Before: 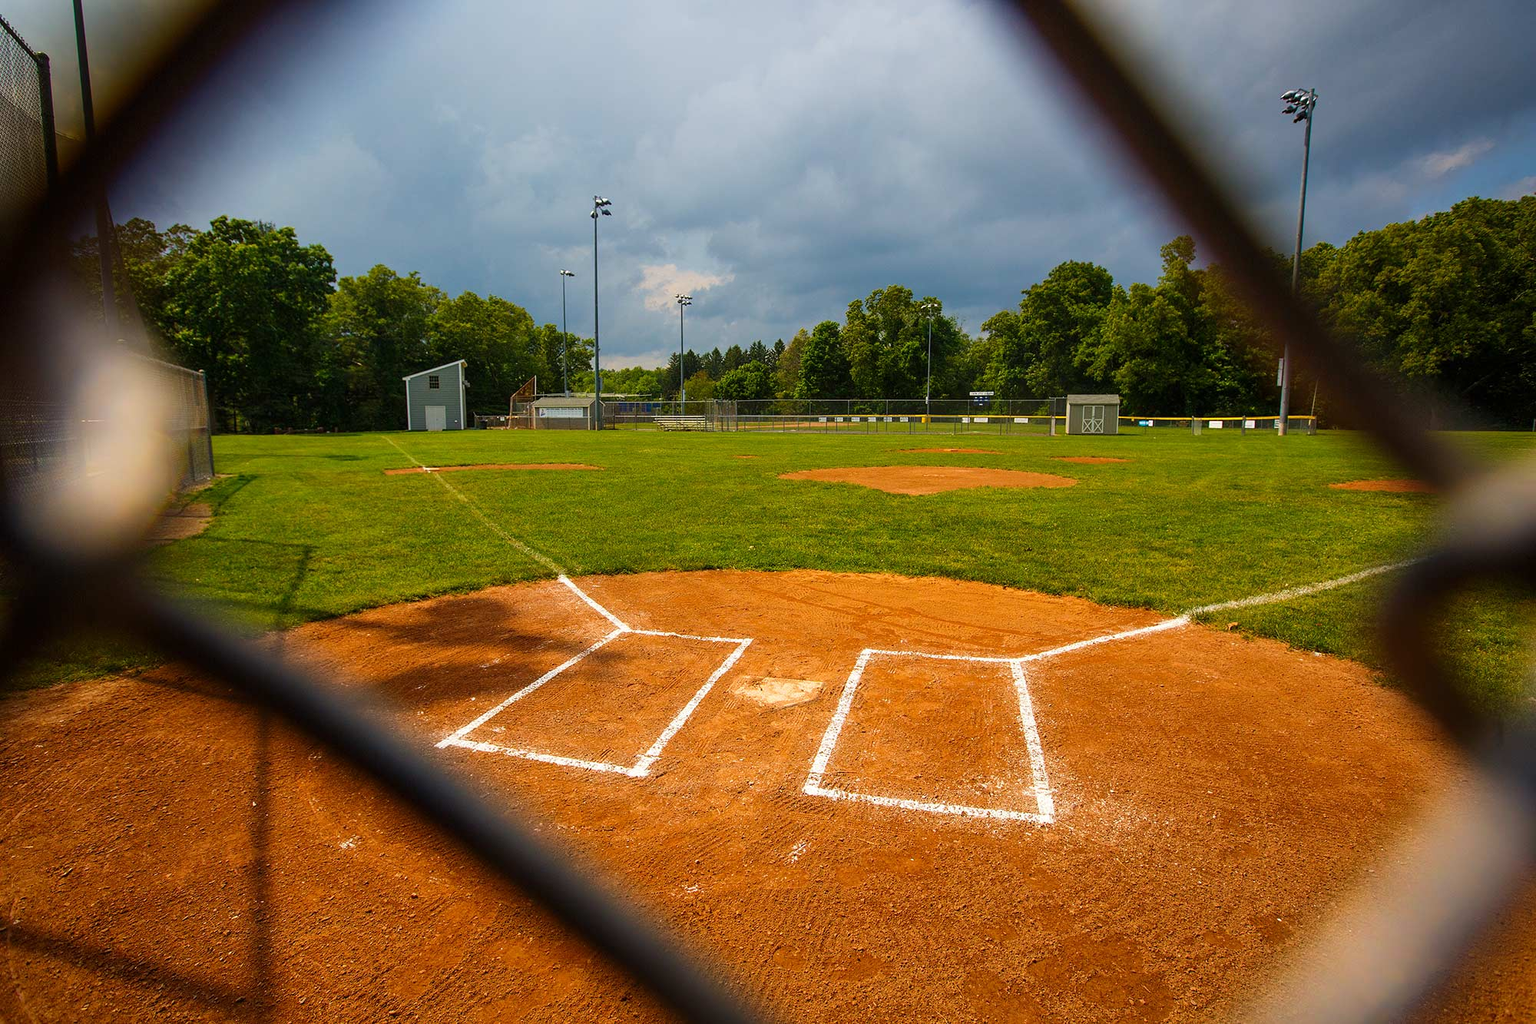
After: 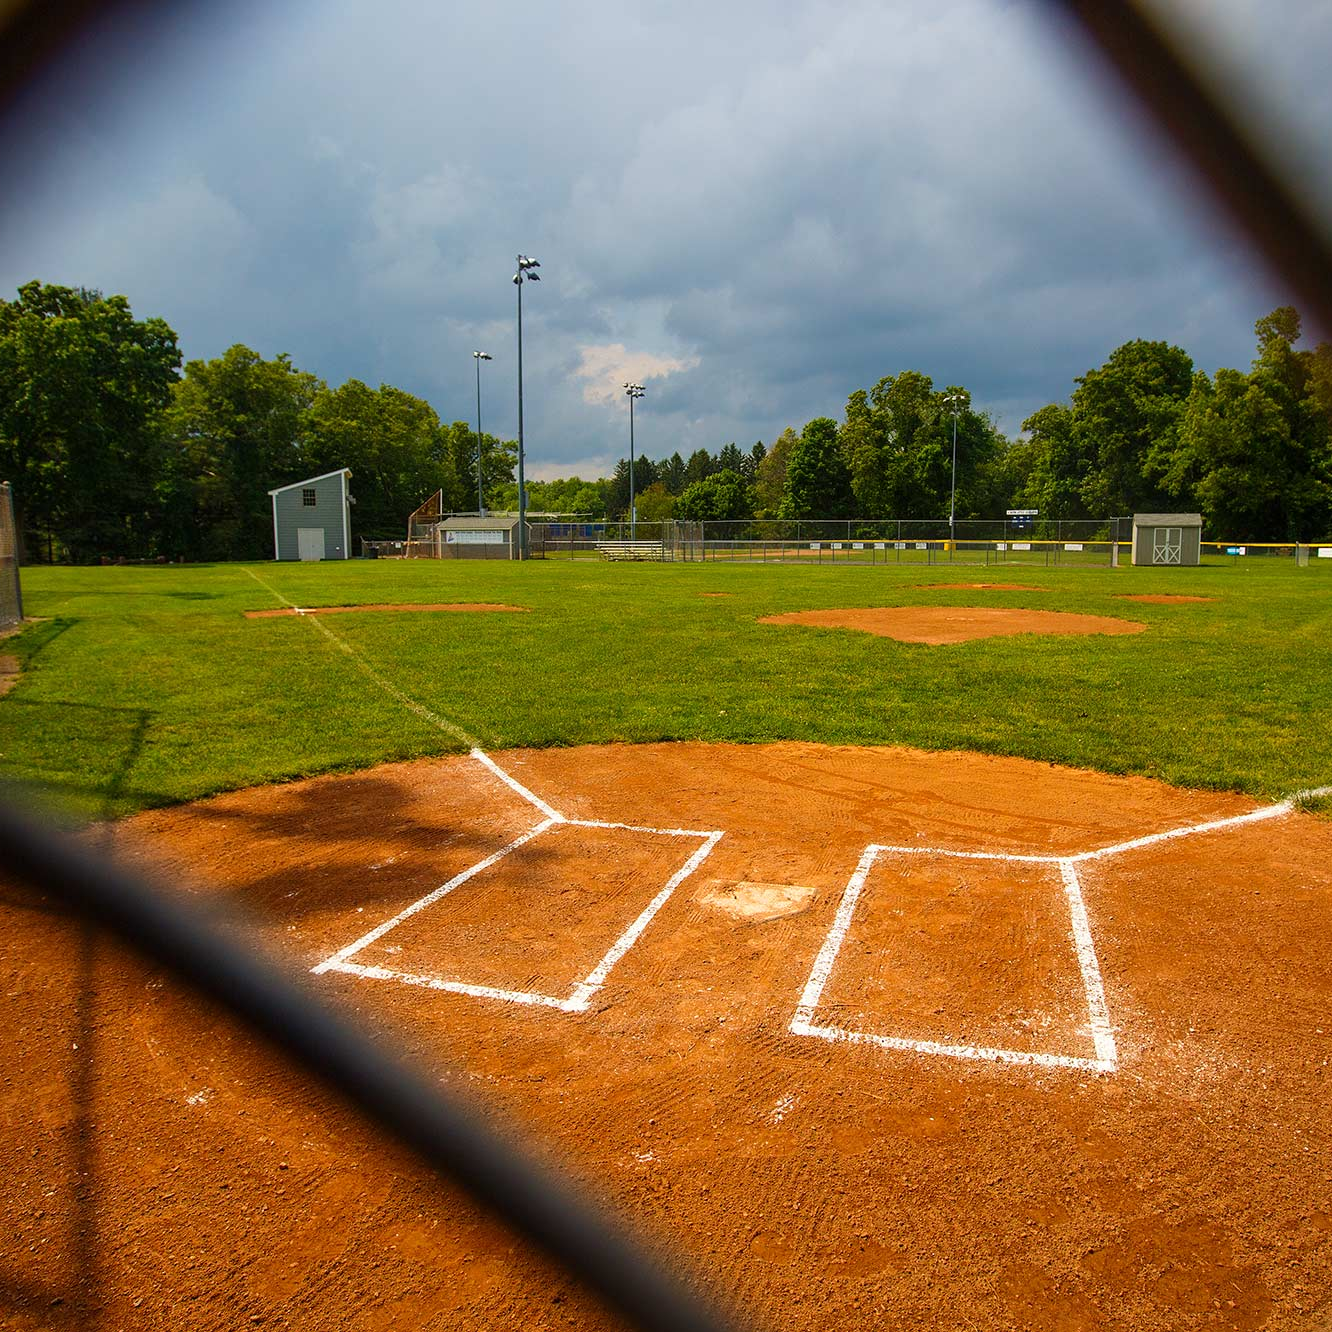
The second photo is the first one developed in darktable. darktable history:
crop and rotate: left 12.83%, right 20.543%
